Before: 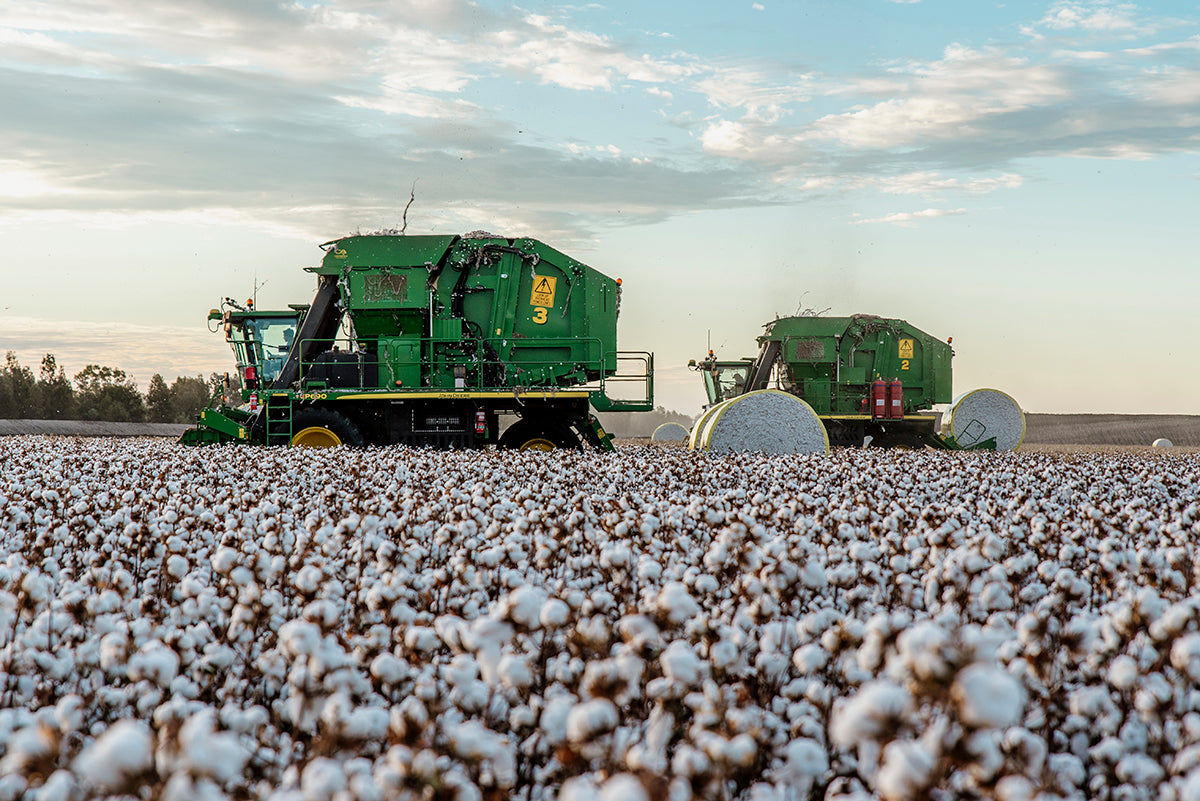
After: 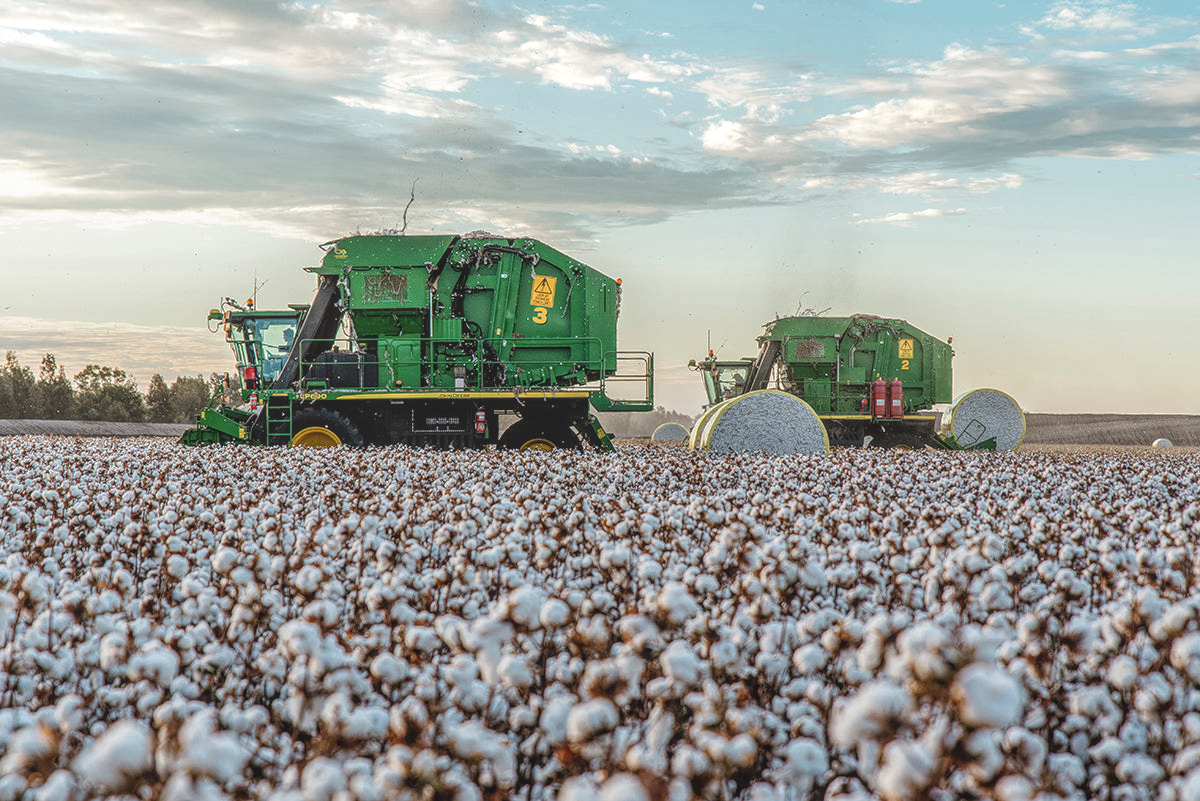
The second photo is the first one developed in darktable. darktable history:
local contrast: highlights 66%, shadows 32%, detail 166%, midtone range 0.2
